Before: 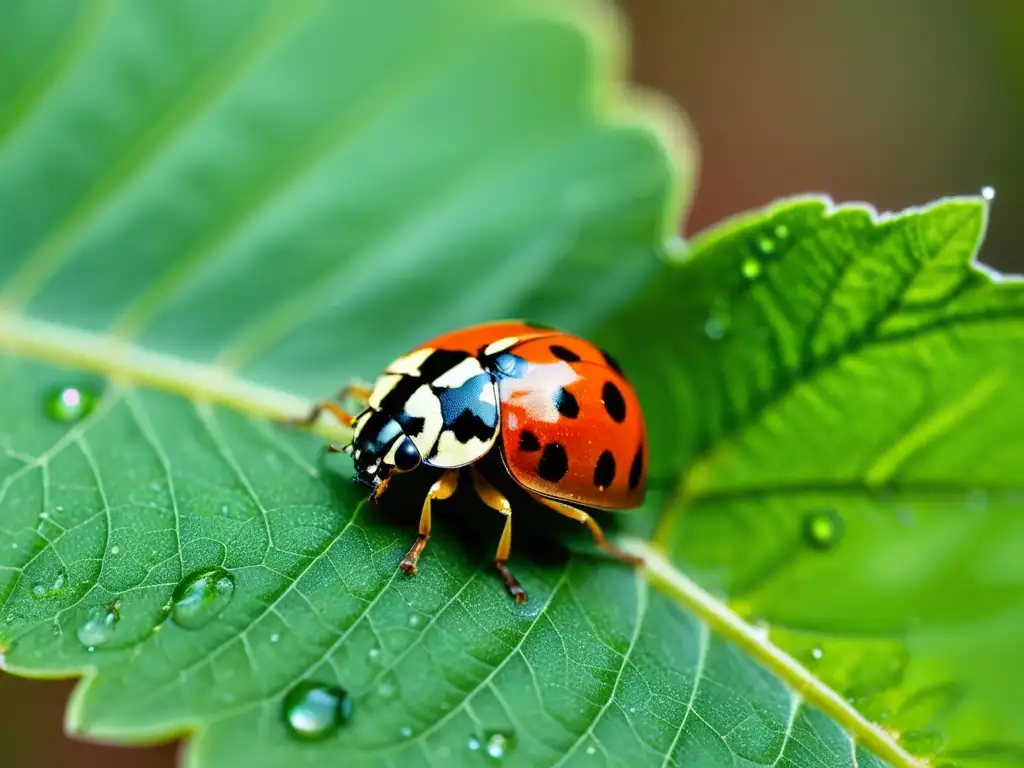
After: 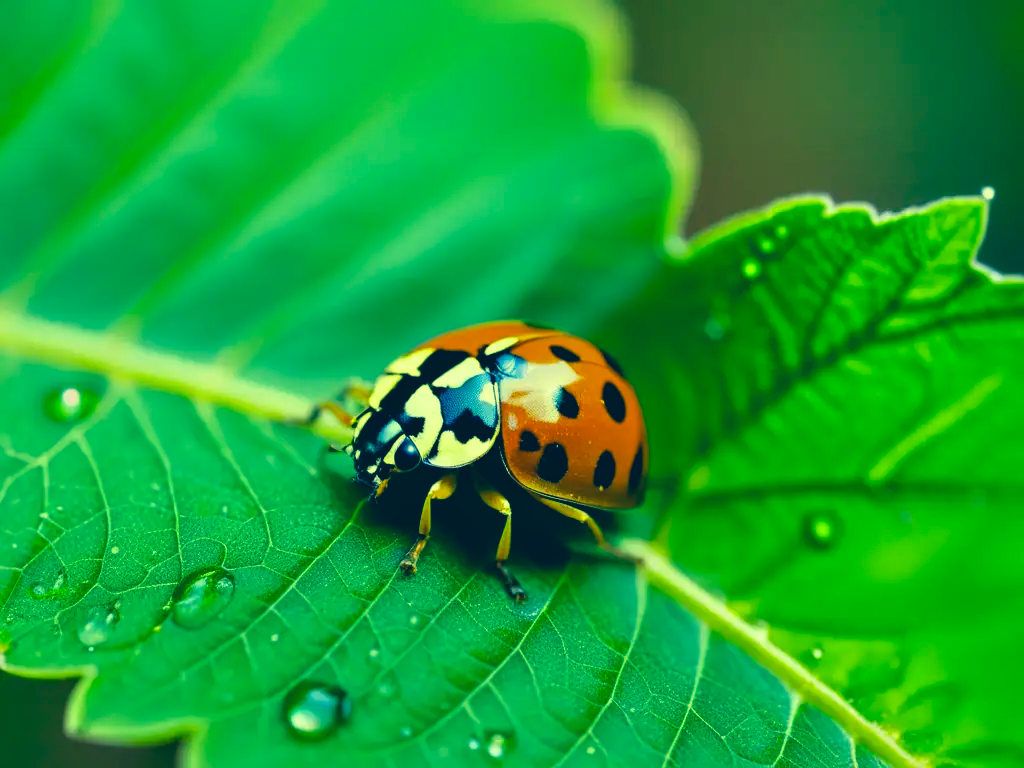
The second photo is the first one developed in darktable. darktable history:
color correction: highlights a* -15.92, highlights b* 39.85, shadows a* -39.29, shadows b* -26.81
